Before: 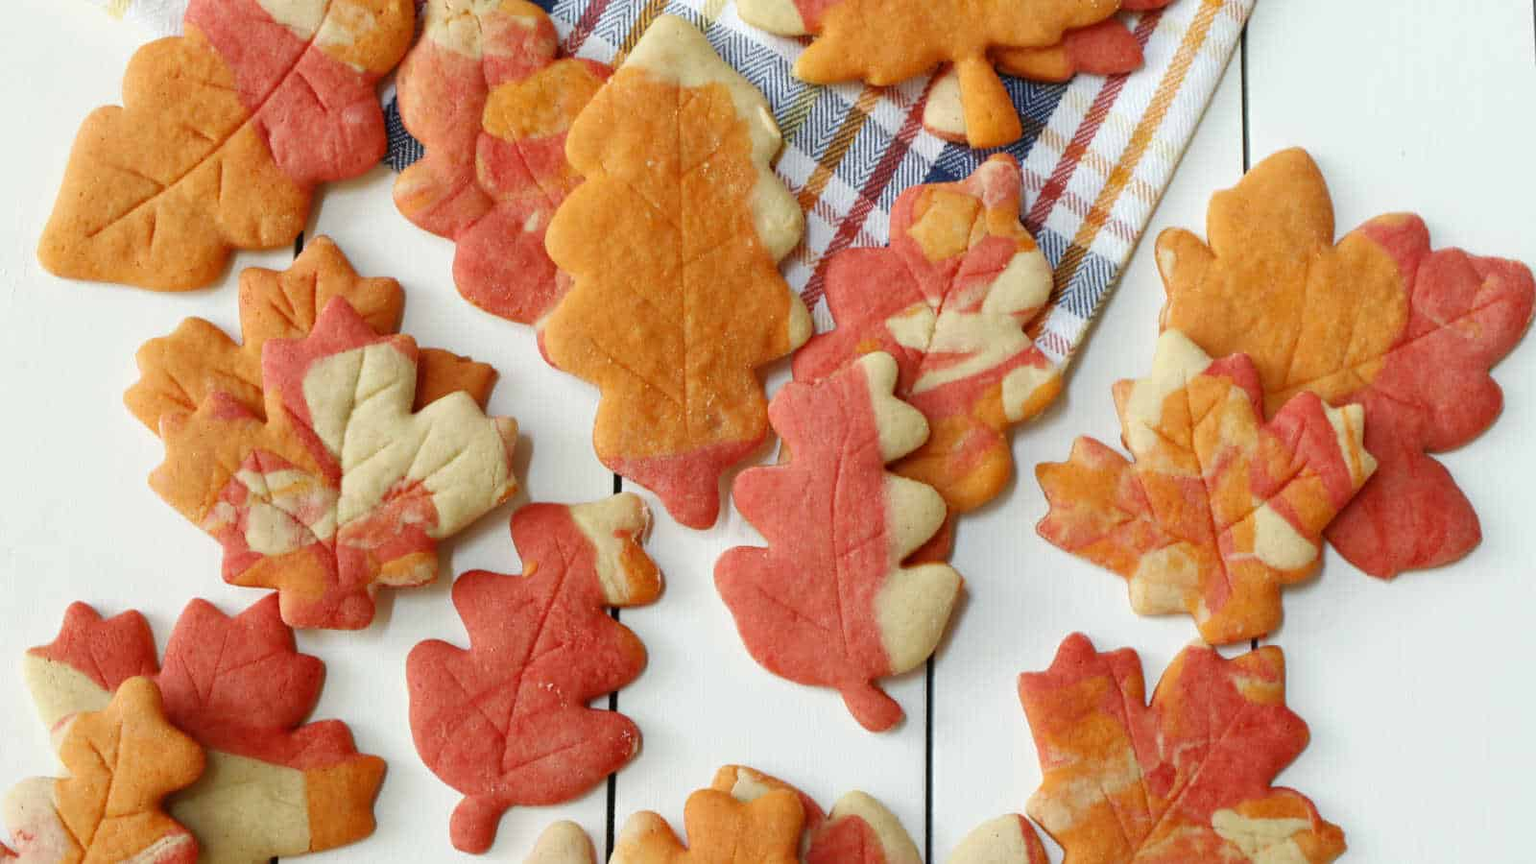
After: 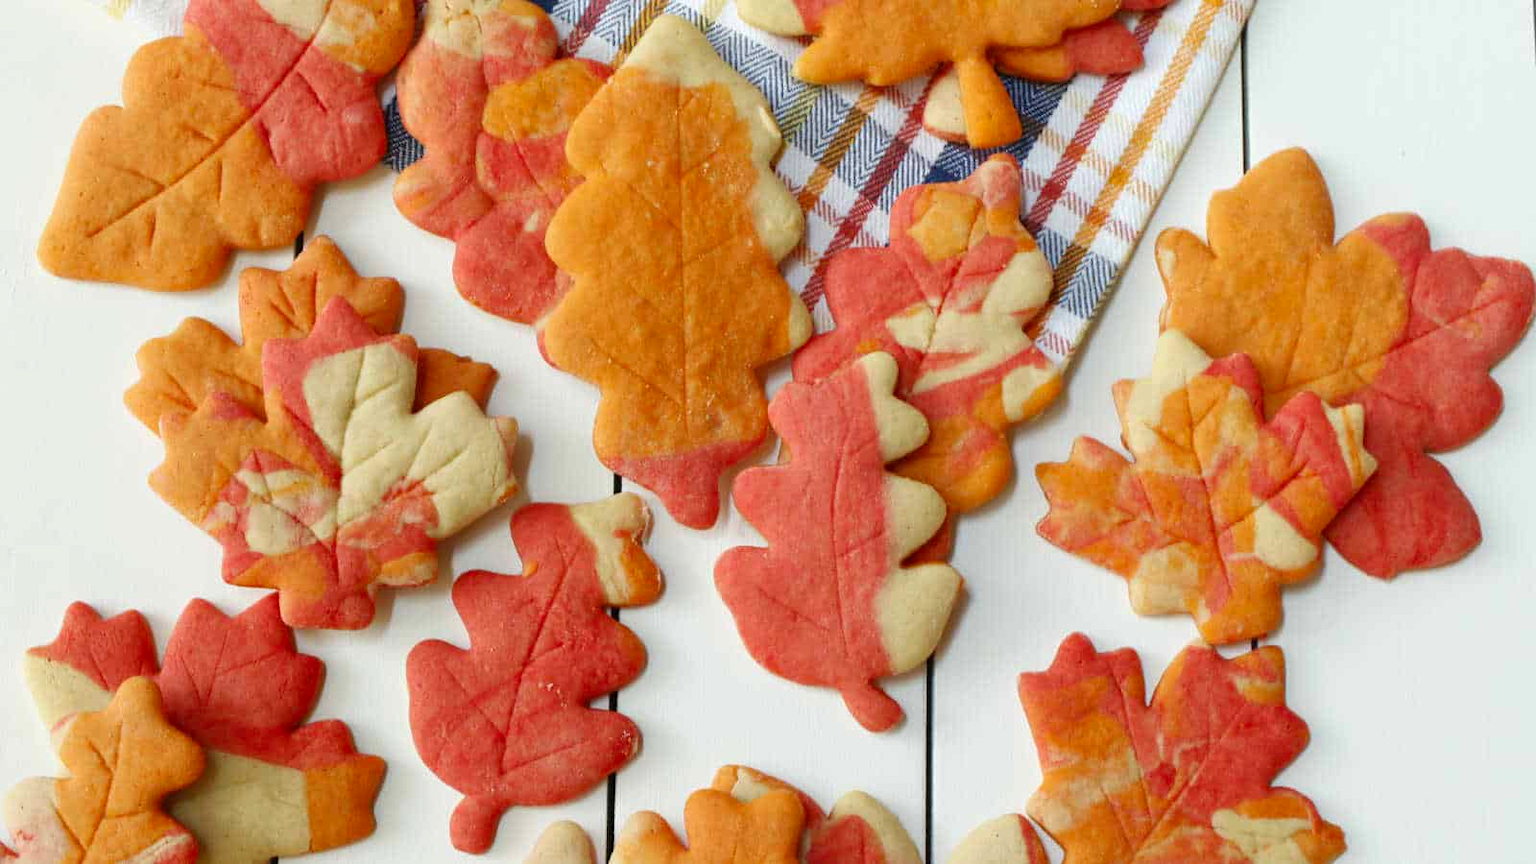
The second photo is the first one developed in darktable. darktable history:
contrast brightness saturation: saturation 0.13
exposure: black level correction 0, compensate exposure bias true, compensate highlight preservation false
